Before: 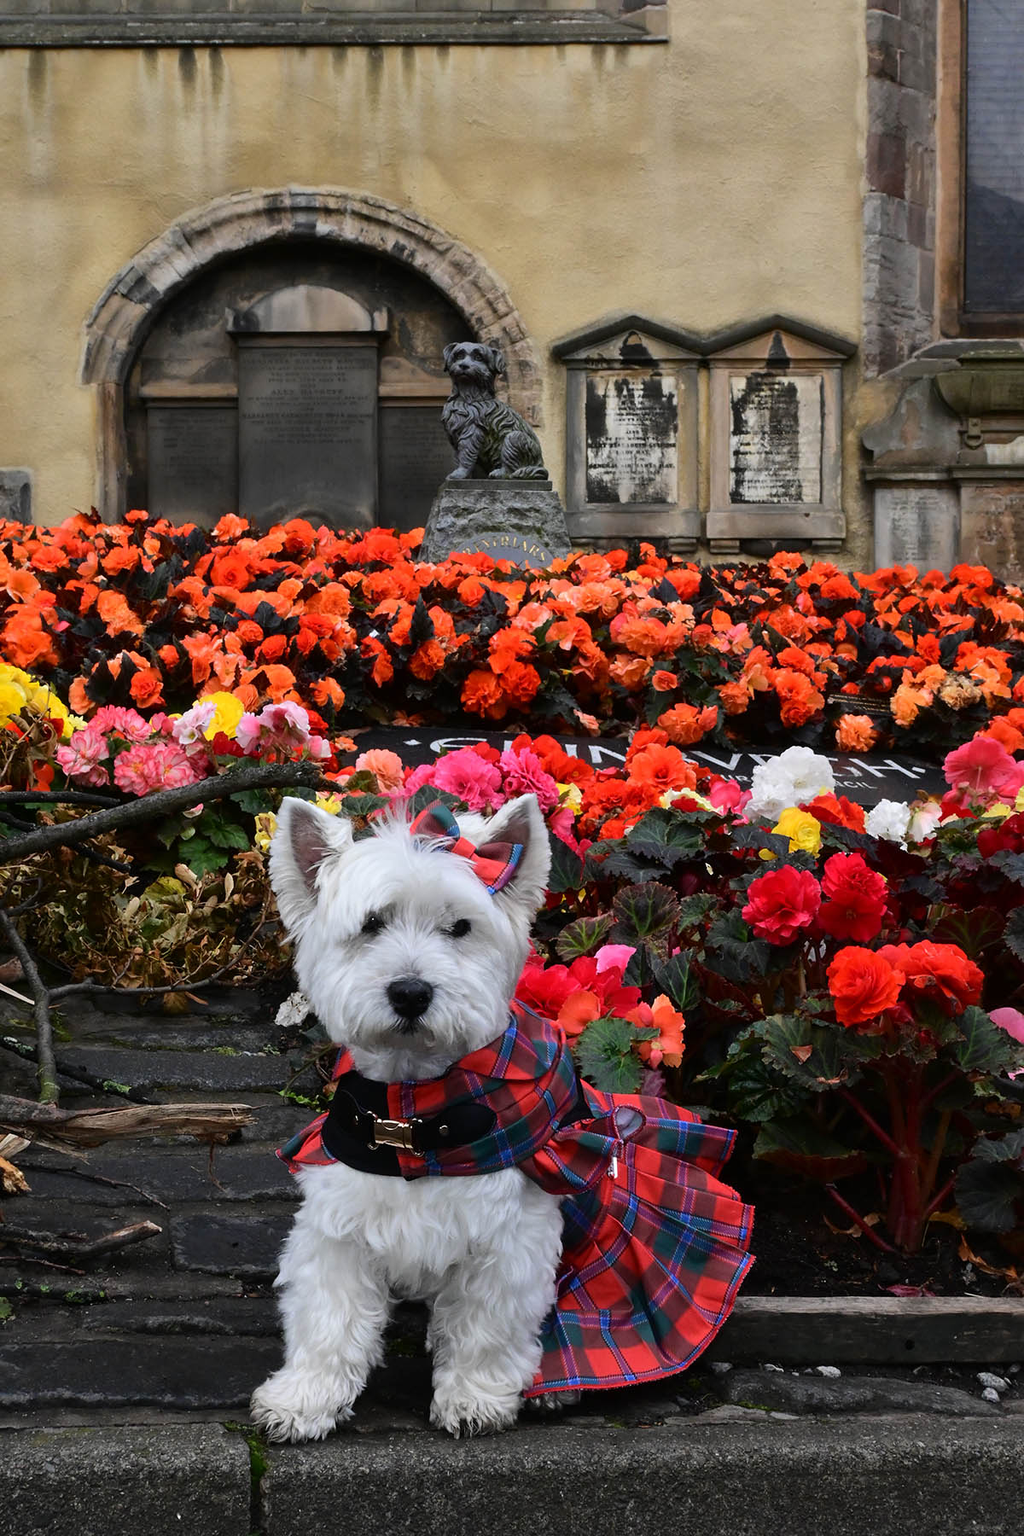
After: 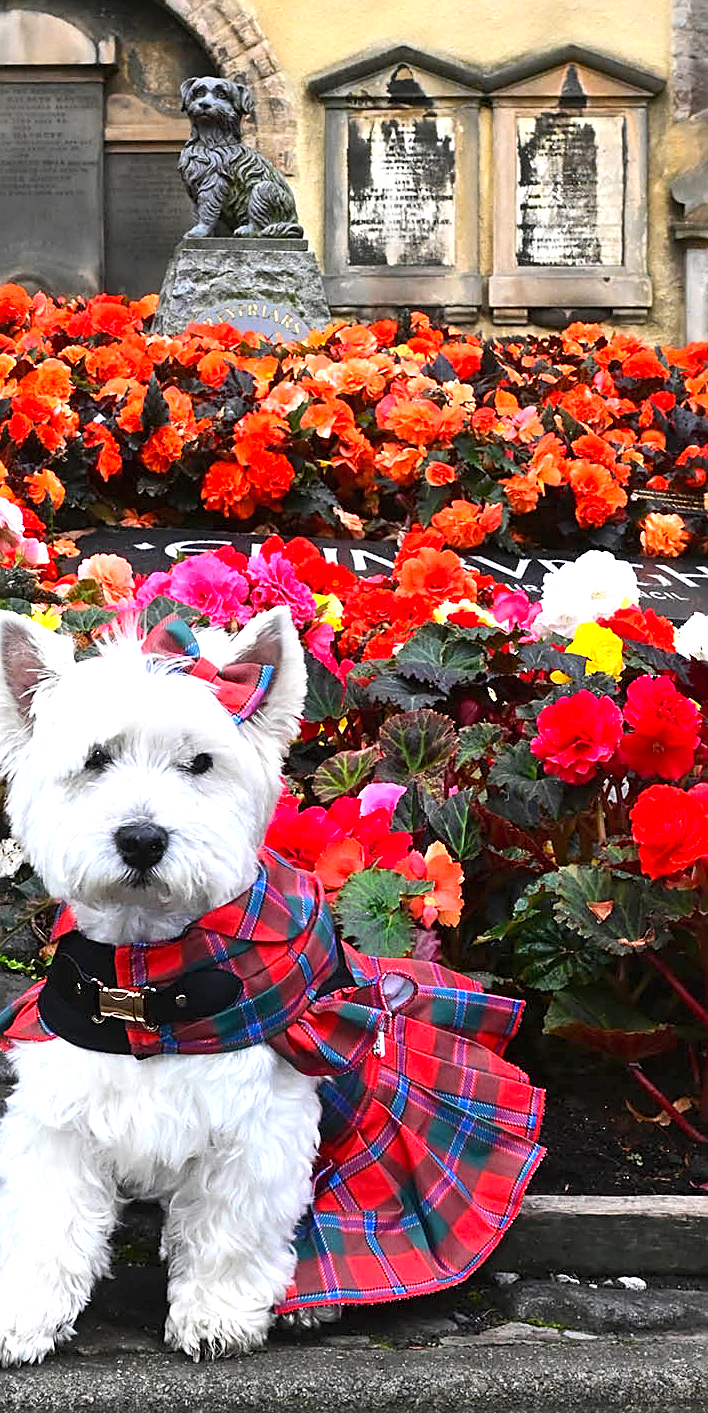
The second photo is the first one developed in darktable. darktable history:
sharpen: on, module defaults
contrast brightness saturation: contrast 0.074, brightness 0.073, saturation 0.181
crop and rotate: left 28.317%, top 18.017%, right 12.636%, bottom 3.466%
exposure: exposure 1.094 EV, compensate highlight preservation false
